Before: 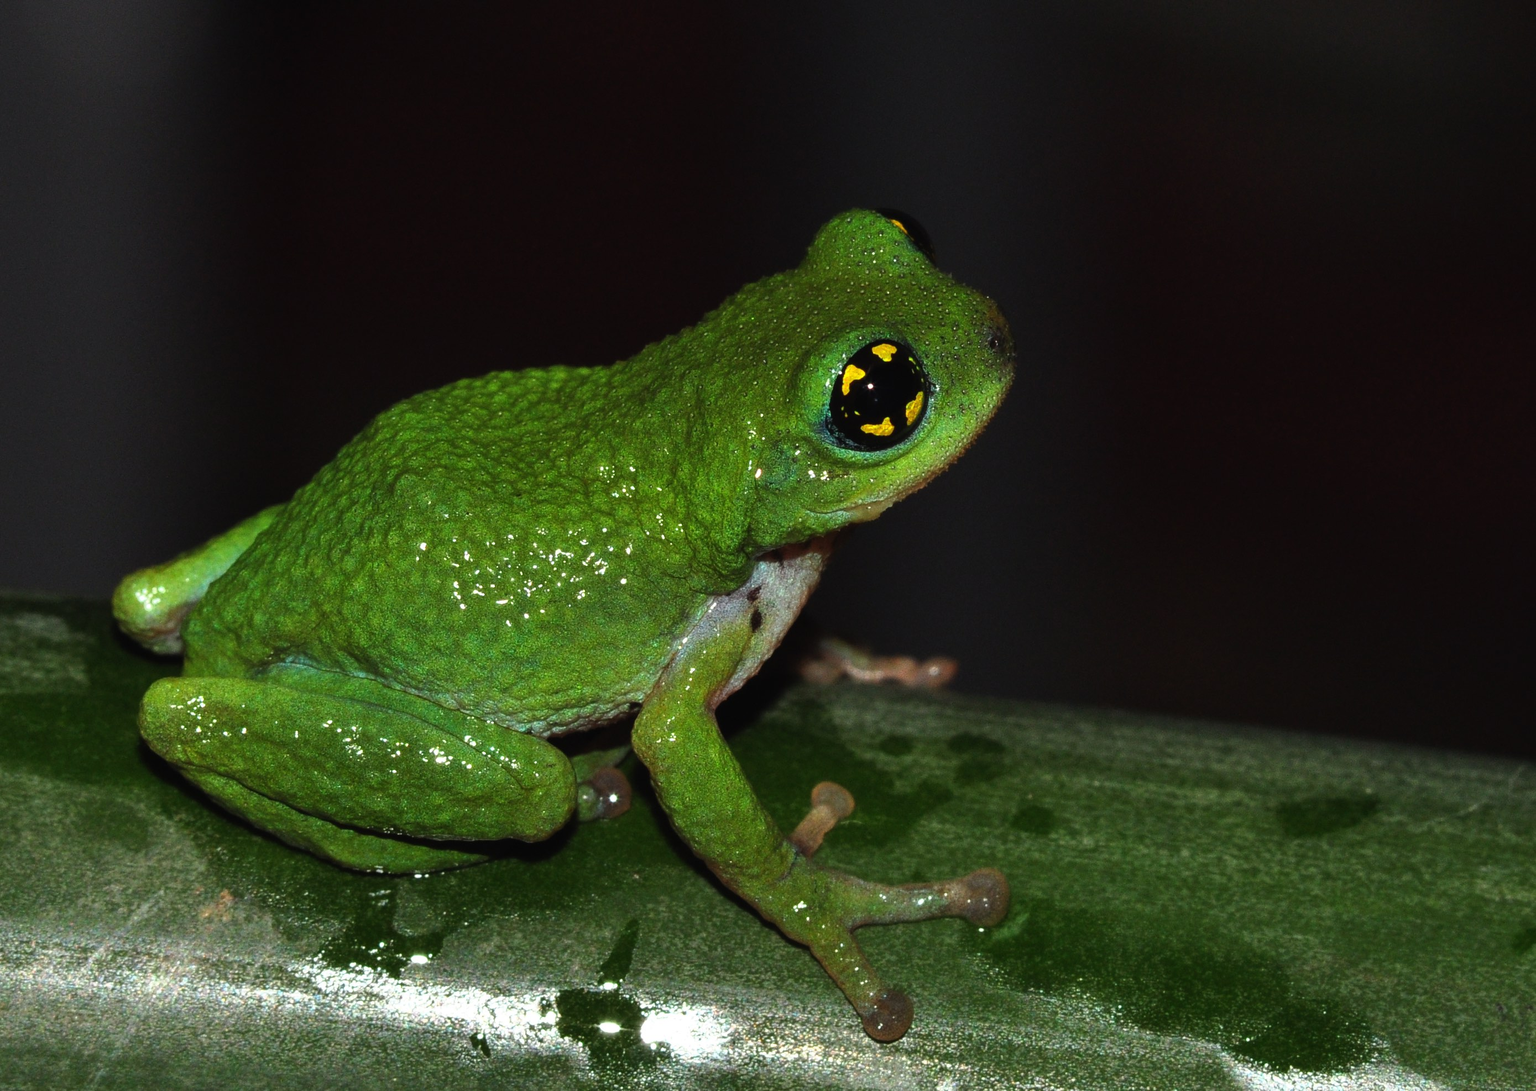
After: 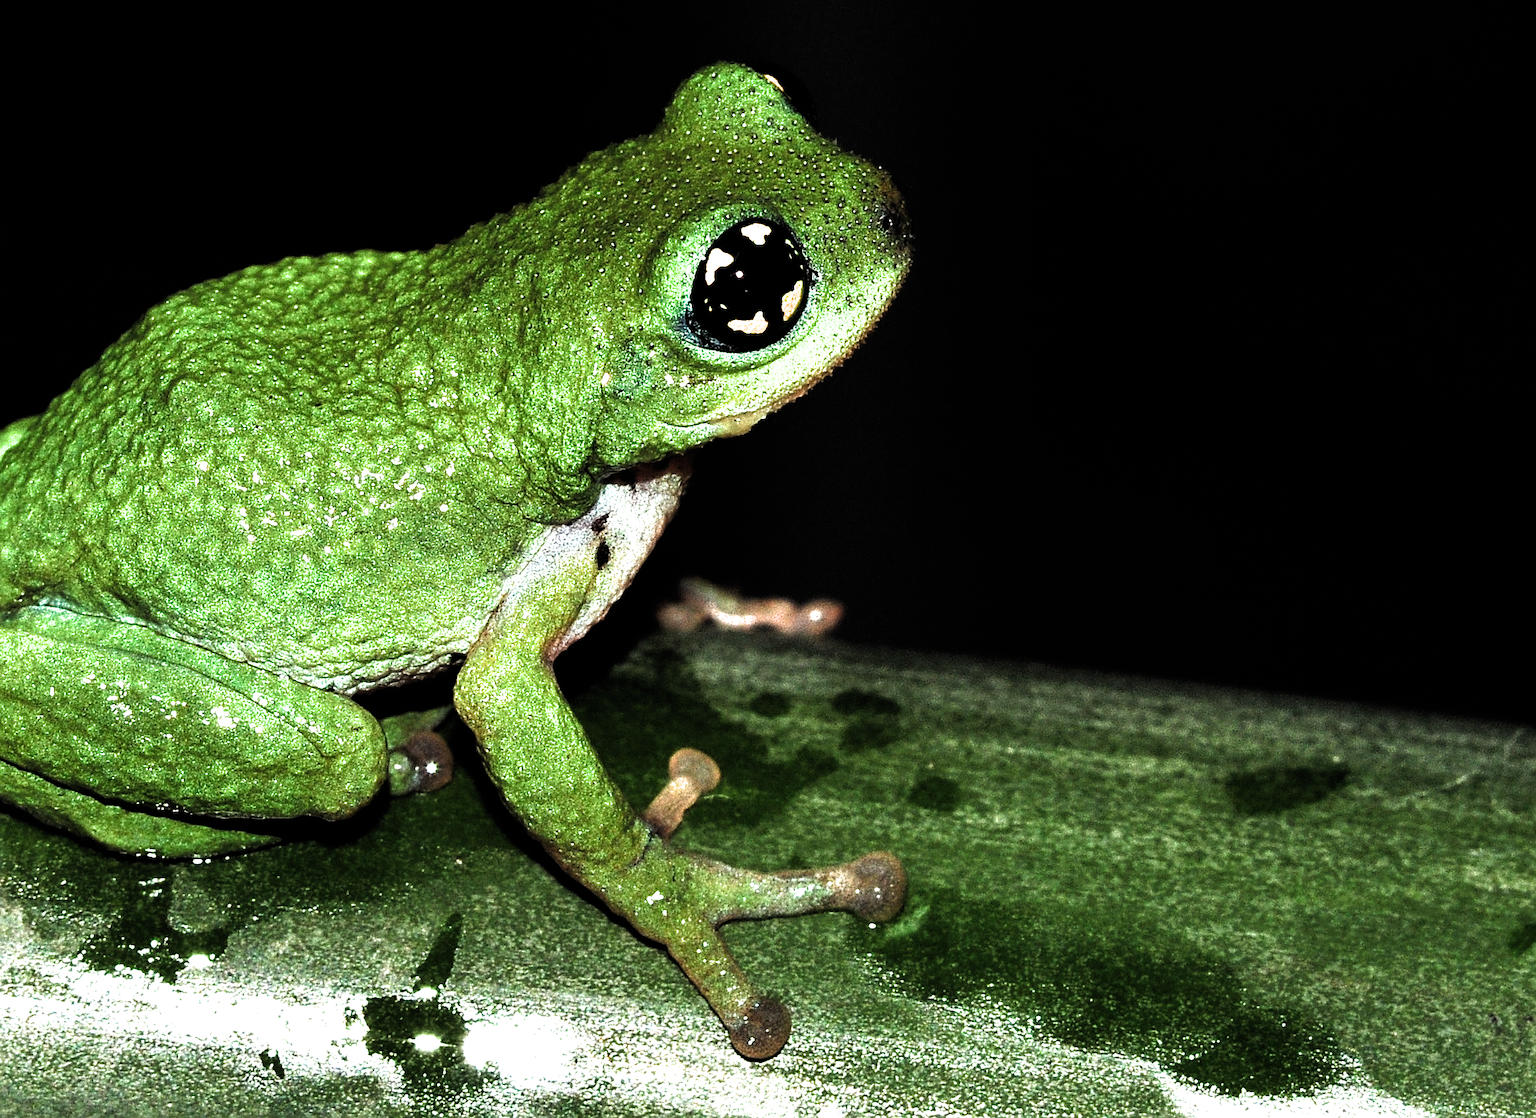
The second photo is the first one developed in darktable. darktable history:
filmic rgb: black relative exposure -8.27 EV, white relative exposure 2.24 EV, hardness 7.07, latitude 84.79%, contrast 1.68, highlights saturation mix -4.29%, shadows ↔ highlights balance -2.7%, color science v6 (2022)
sharpen: on, module defaults
crop: left 16.51%, top 14.468%
exposure: black level correction 0, exposure 1.2 EV, compensate exposure bias true, compensate highlight preservation false
